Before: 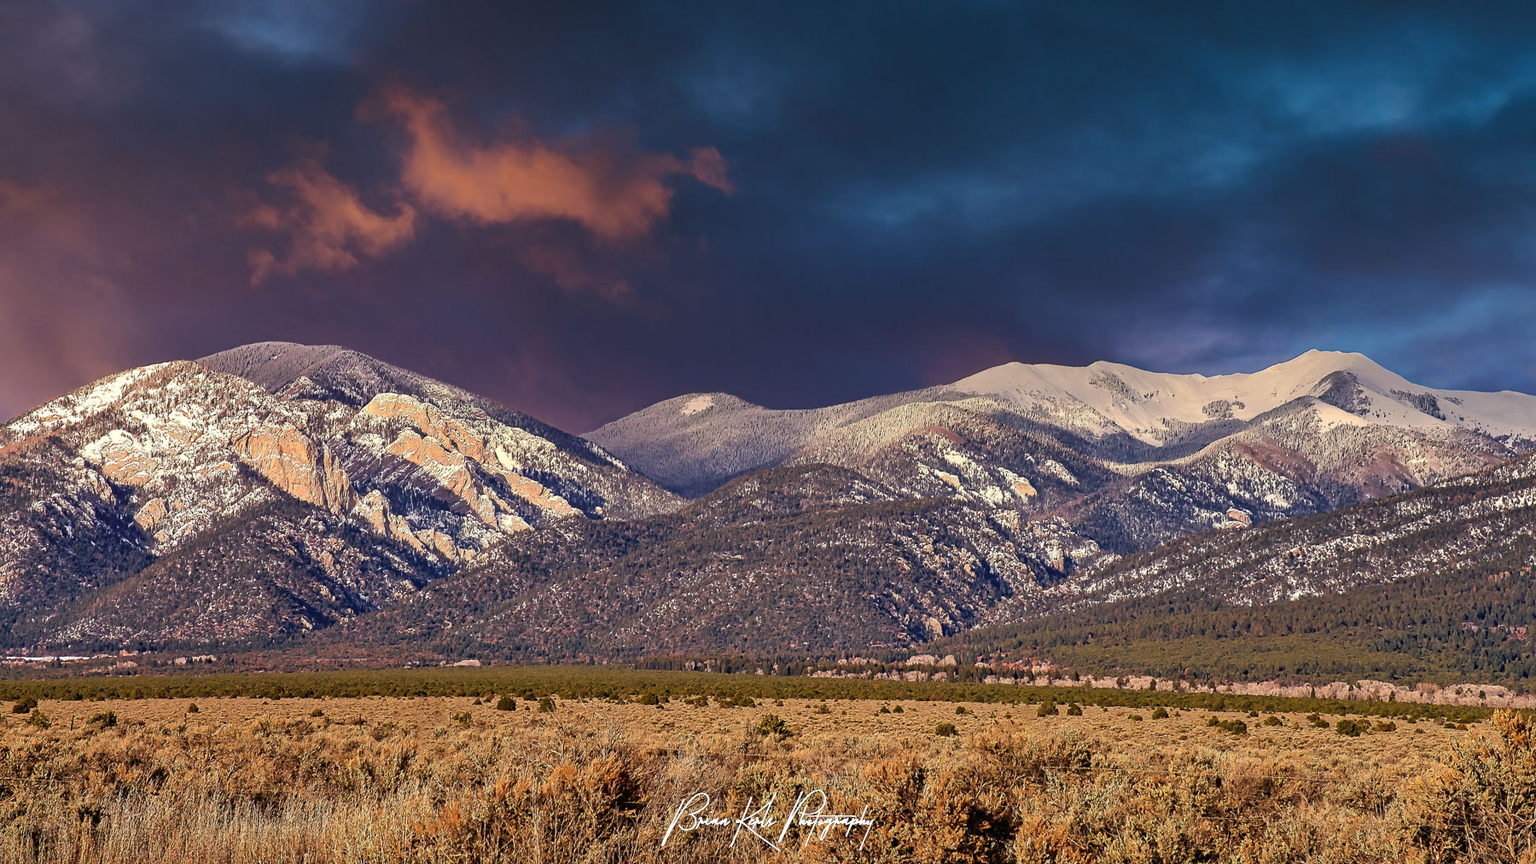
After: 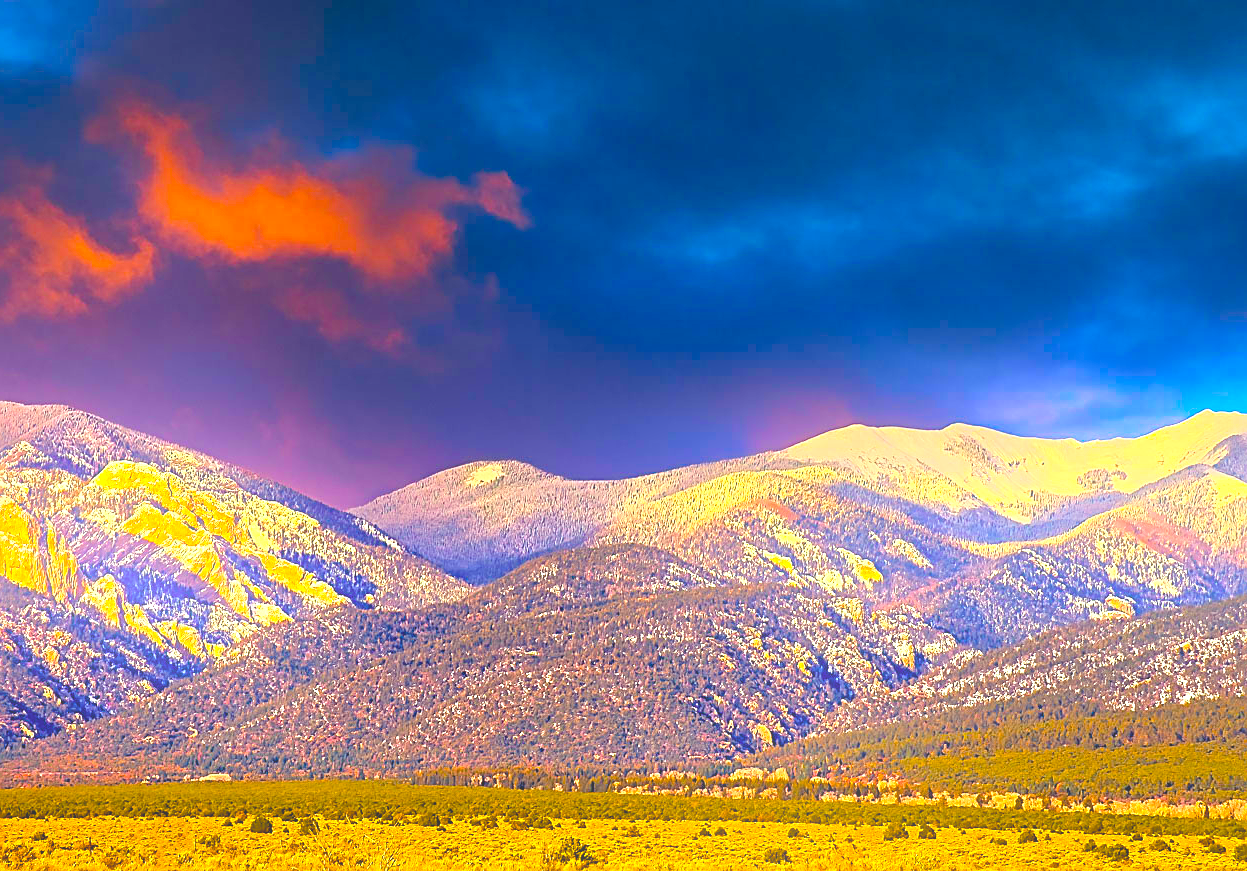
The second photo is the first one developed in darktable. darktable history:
exposure: black level correction 0, exposure 1.1 EV, compensate exposure bias true, compensate highlight preservation false
white balance: emerald 1
crop: left 18.479%, right 12.2%, bottom 13.971%
color balance rgb: linear chroma grading › global chroma 42%, perceptual saturation grading › global saturation 42%, global vibrance 33%
sharpen: on, module defaults
color correction: highlights a* -5.94, highlights b* 11.19
bloom: on, module defaults
